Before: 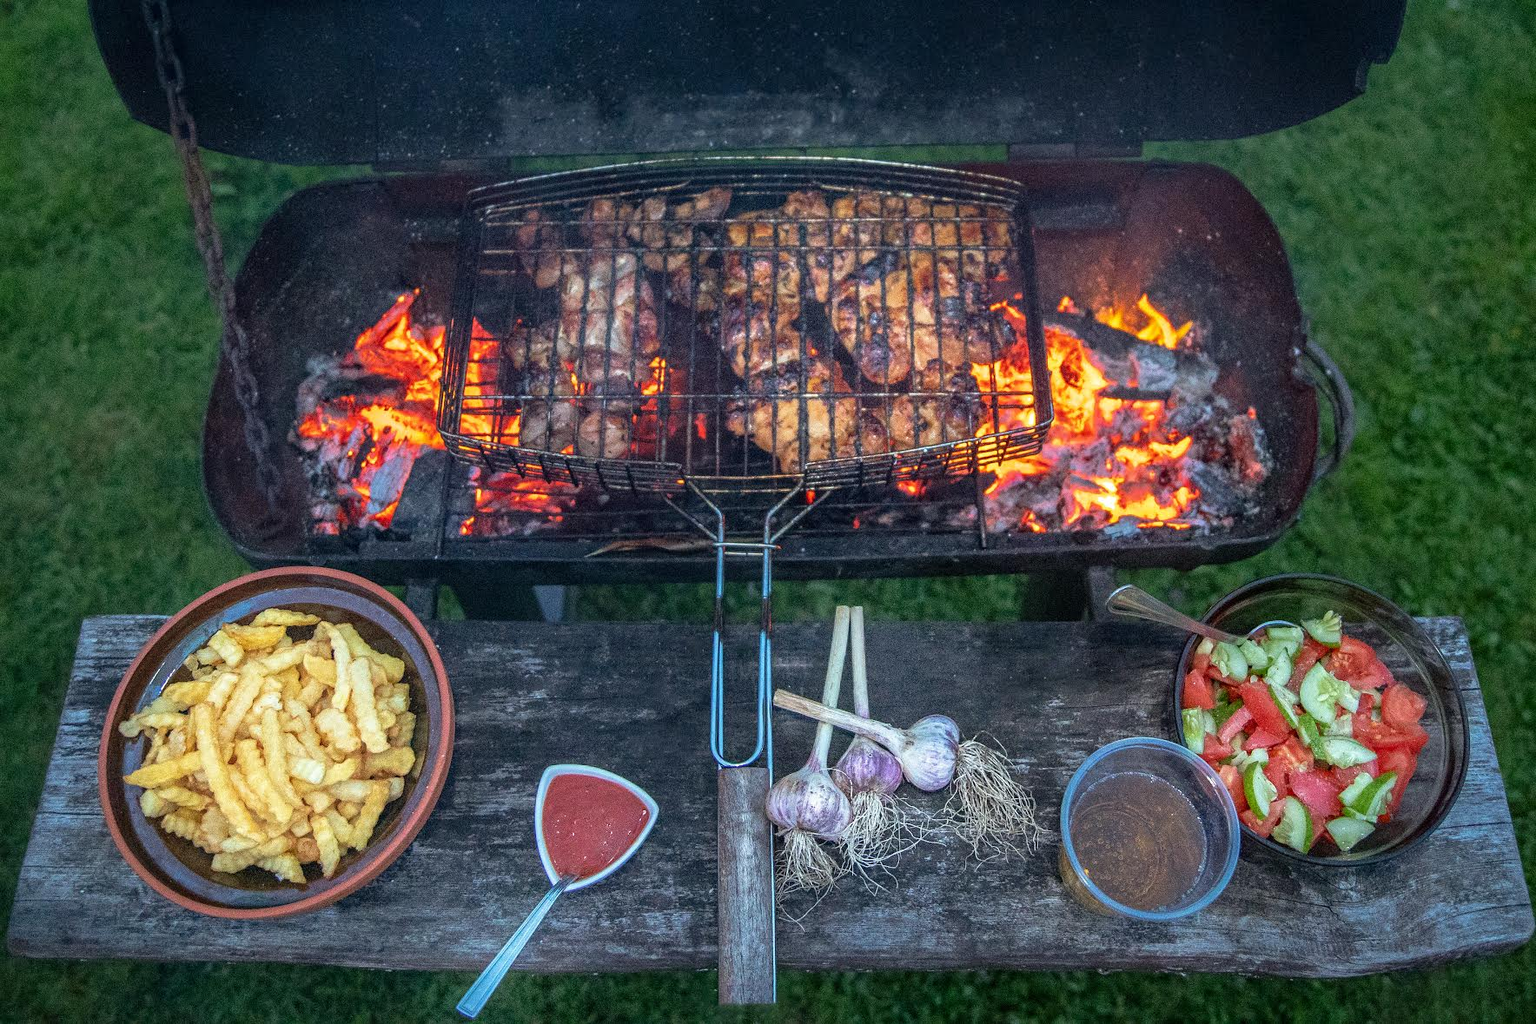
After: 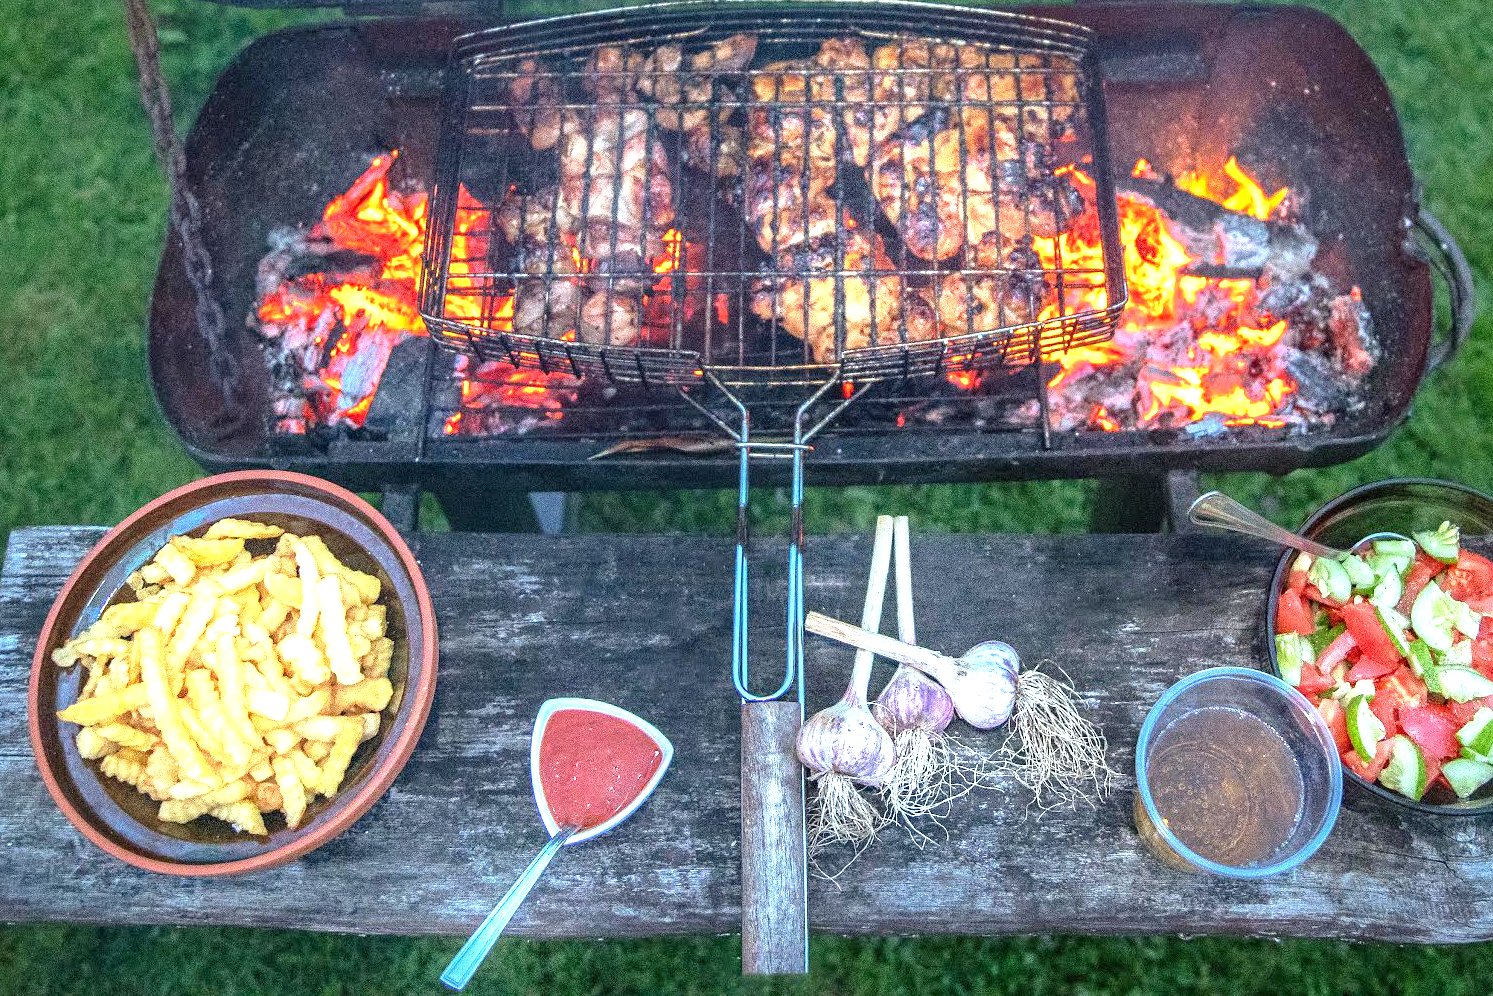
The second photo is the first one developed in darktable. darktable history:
crop and rotate: left 4.842%, top 15.51%, right 10.668%
exposure: black level correction 0, exposure 1.2 EV, compensate exposure bias true, compensate highlight preservation false
